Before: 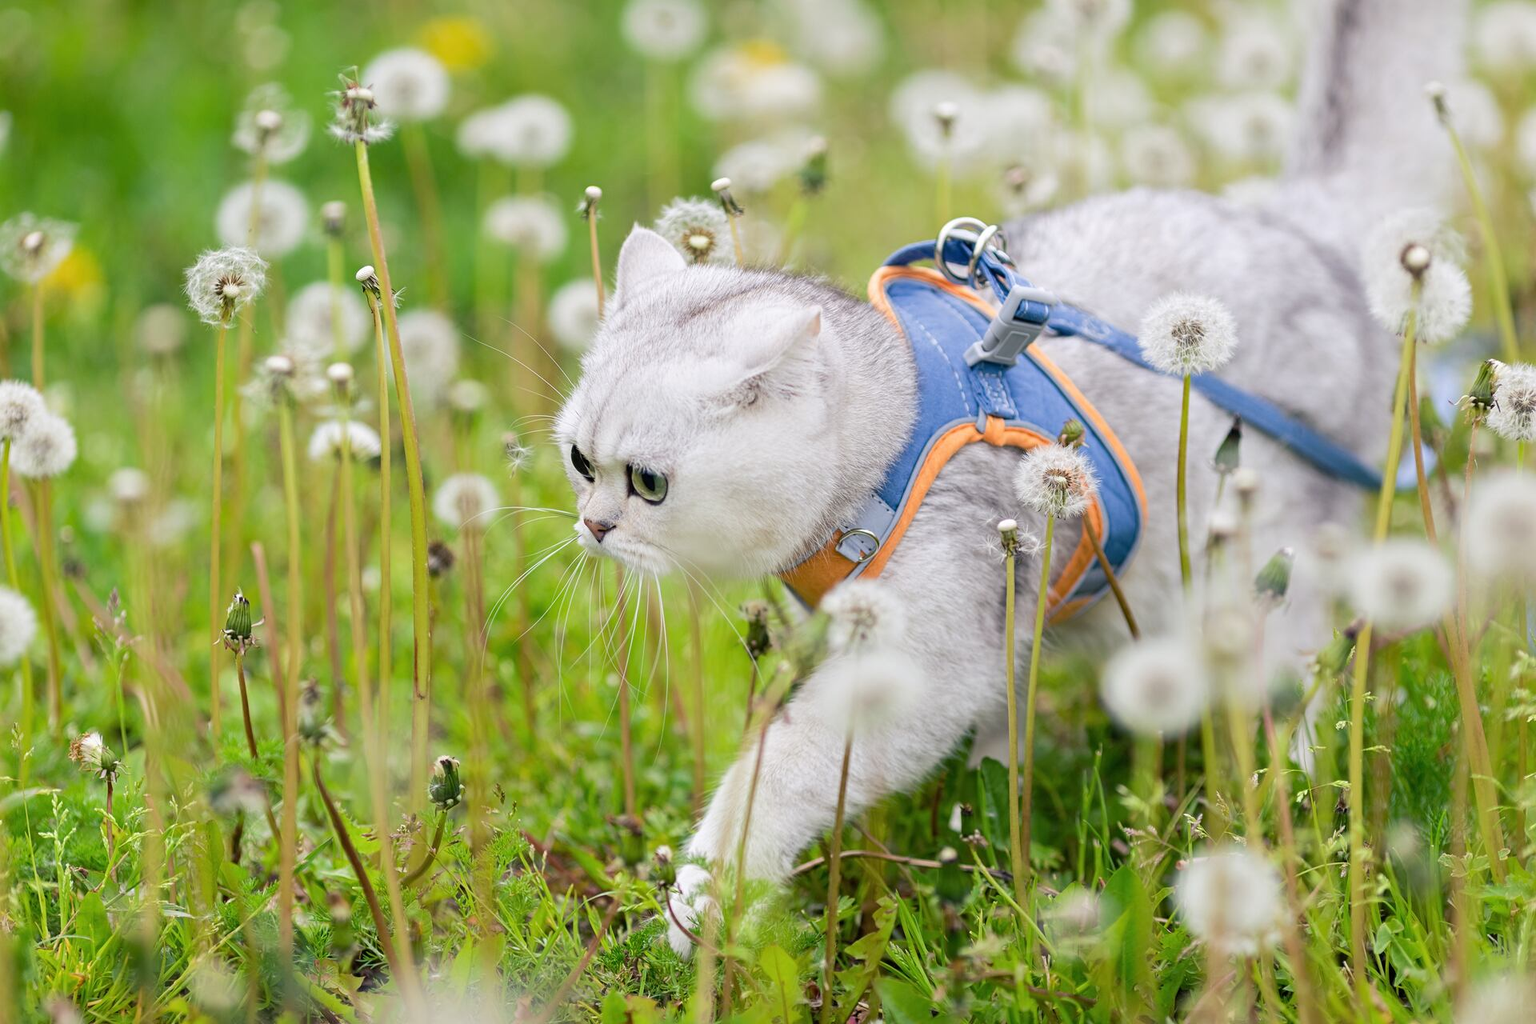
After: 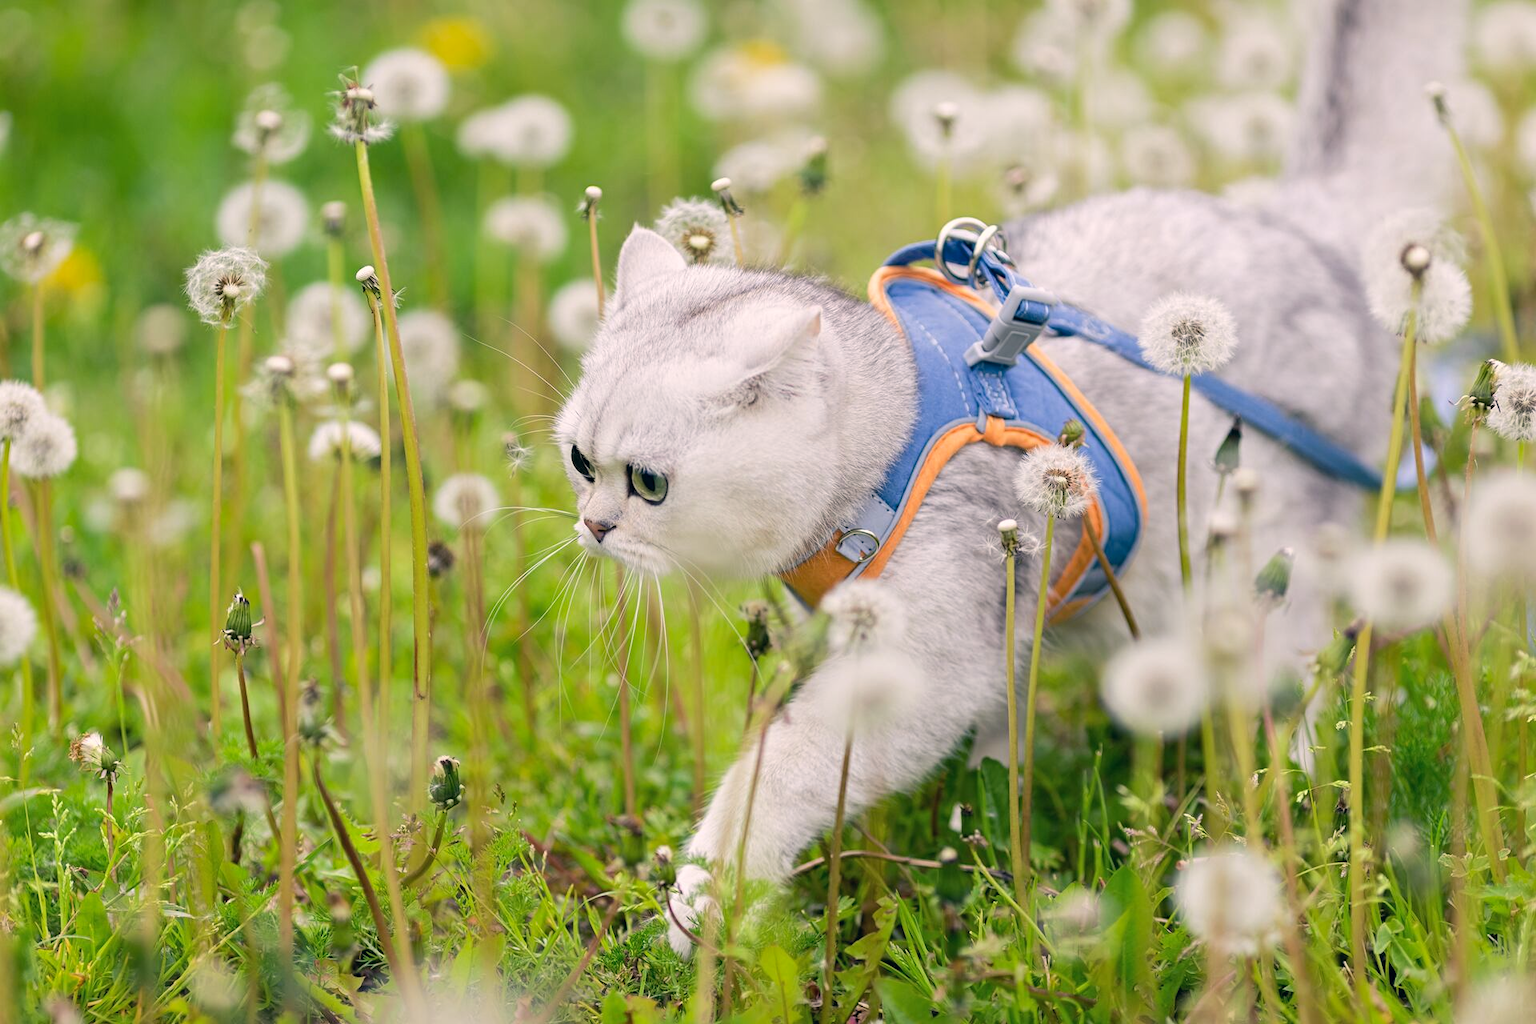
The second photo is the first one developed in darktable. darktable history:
exposure: compensate highlight preservation false
color correction: highlights a* 5.46, highlights b* 5.36, shadows a* -4.13, shadows b* -4.98
